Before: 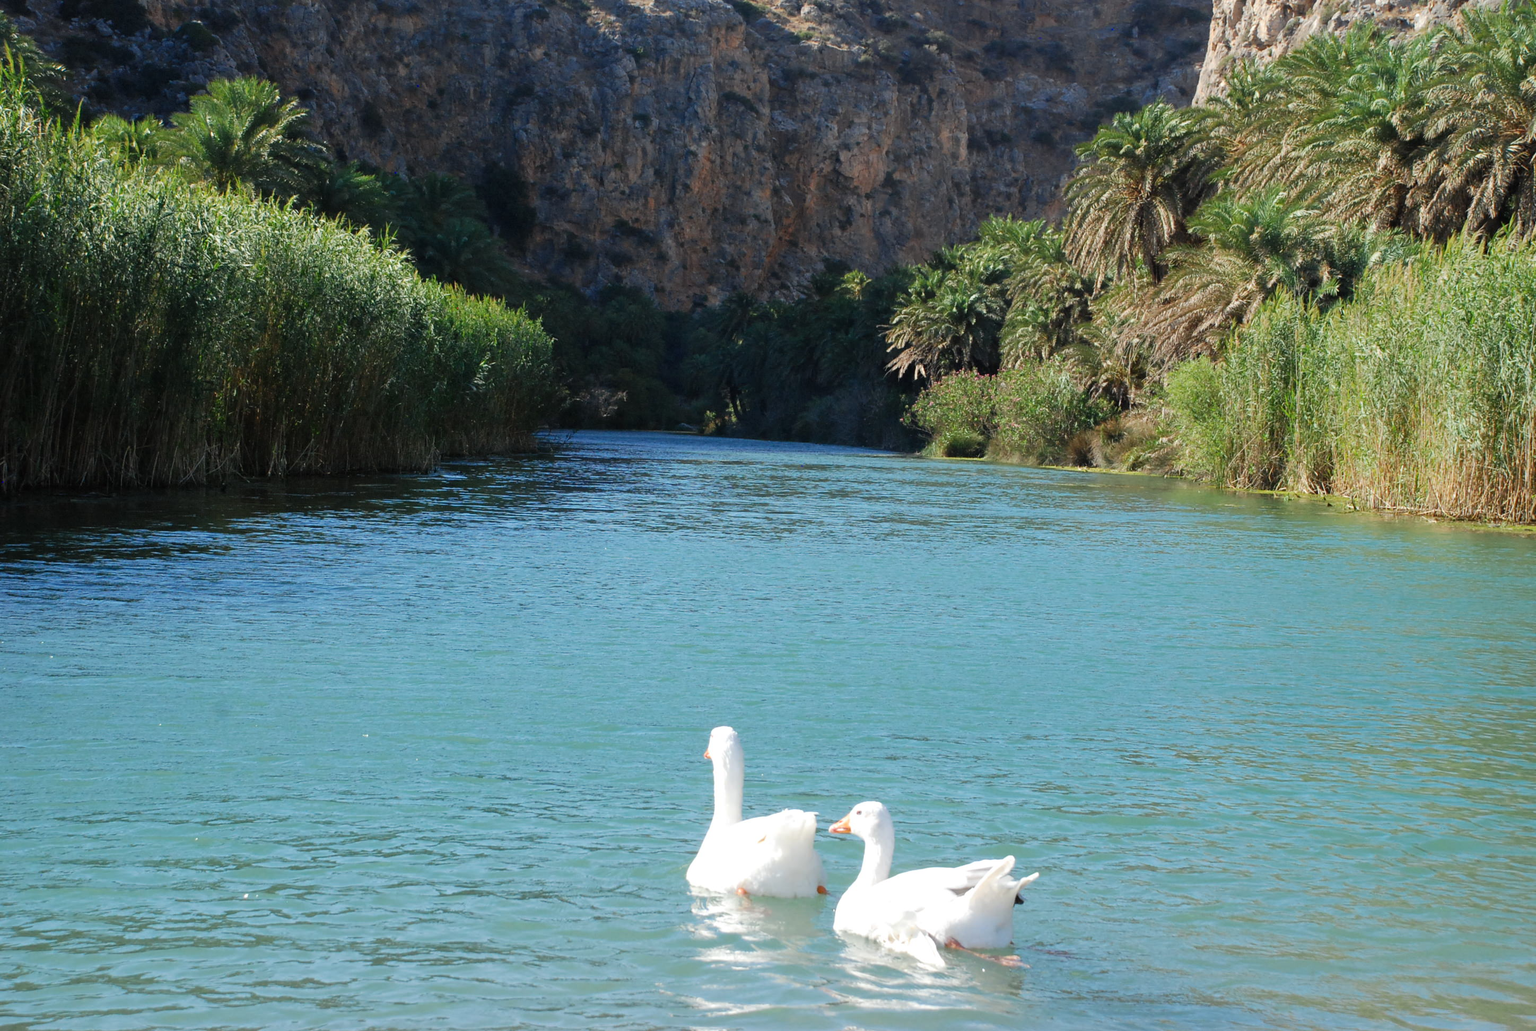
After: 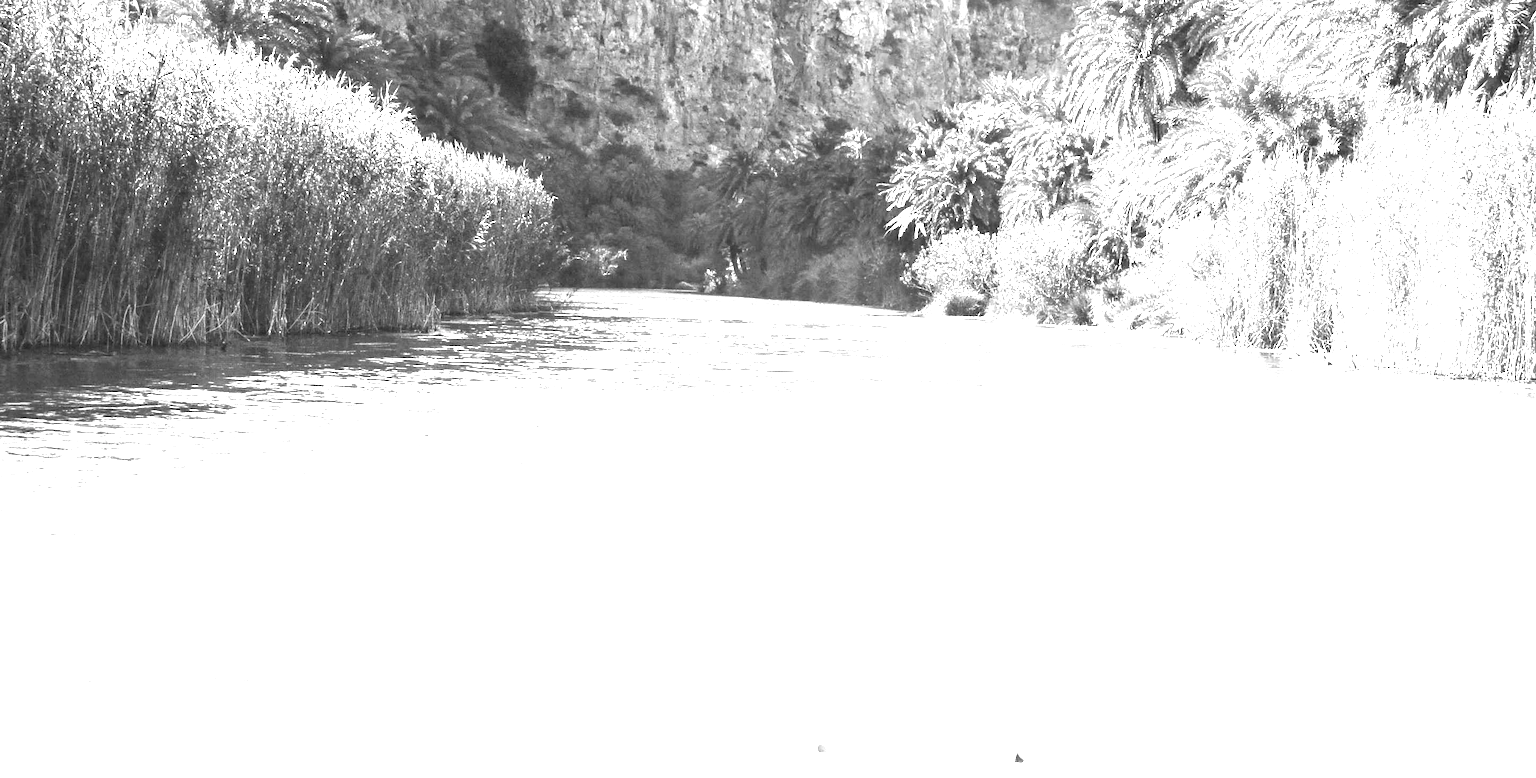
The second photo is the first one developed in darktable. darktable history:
crop: top 13.754%, bottom 10.772%
local contrast: detail 130%
color balance rgb: perceptual saturation grading › global saturation 20%, perceptual saturation grading › highlights -25.19%, perceptual saturation grading › shadows 25.317%
exposure: exposure 2.949 EV, compensate exposure bias true, compensate highlight preservation false
color calibration: output gray [0.18, 0.41, 0.41, 0], illuminant same as pipeline (D50), adaptation none (bypass), x 0.332, y 0.334, temperature 5002.8 K
